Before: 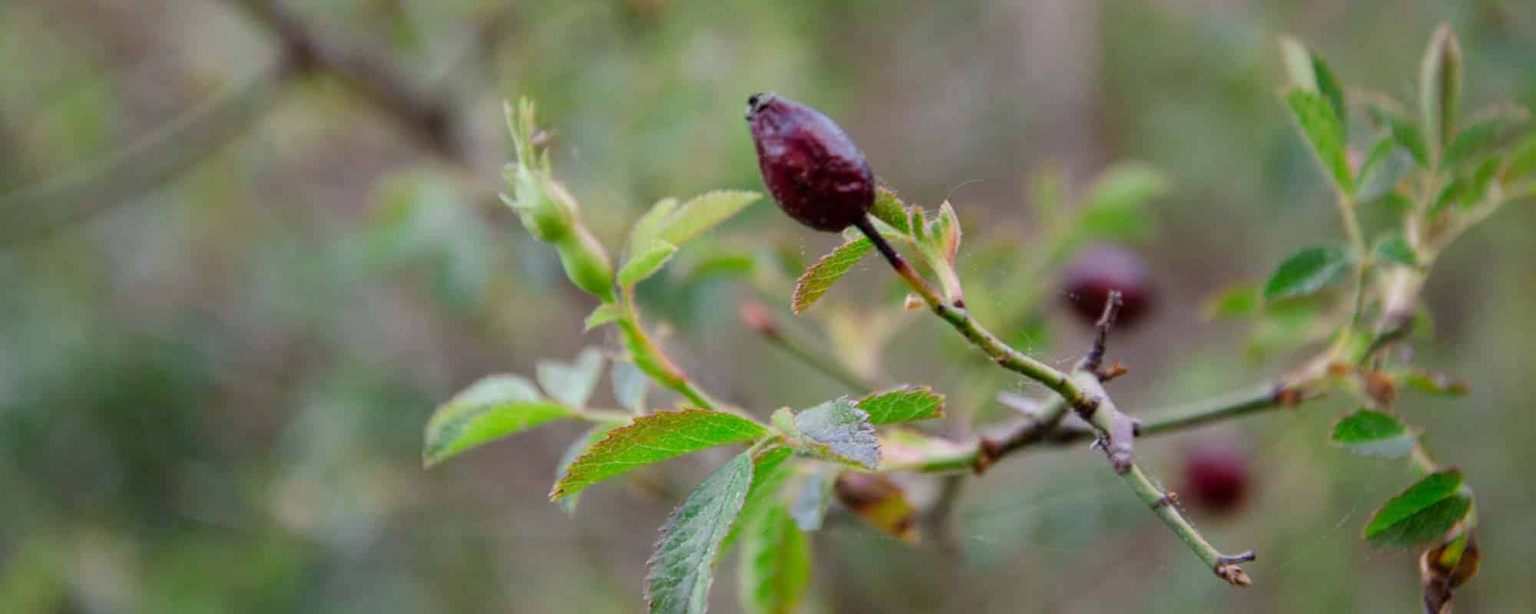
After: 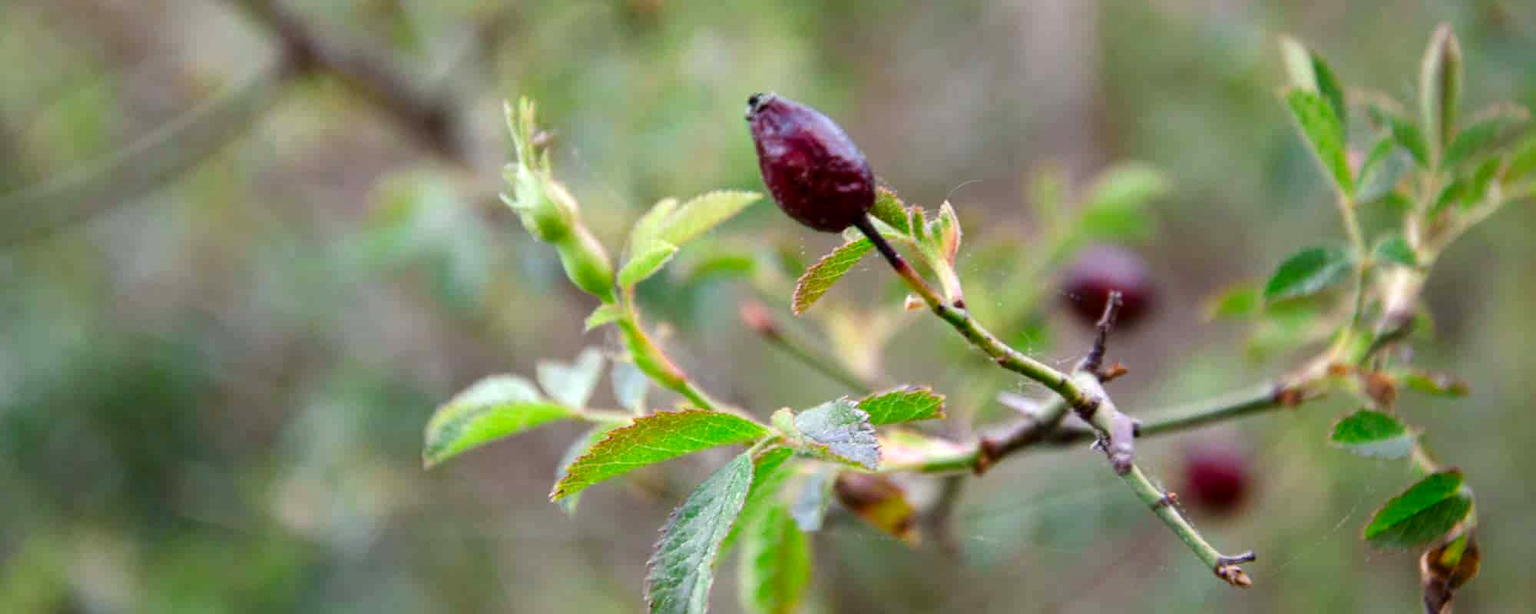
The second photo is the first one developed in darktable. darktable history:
exposure: exposure 0.663 EV, compensate exposure bias true, compensate highlight preservation false
contrast brightness saturation: brightness -0.097
